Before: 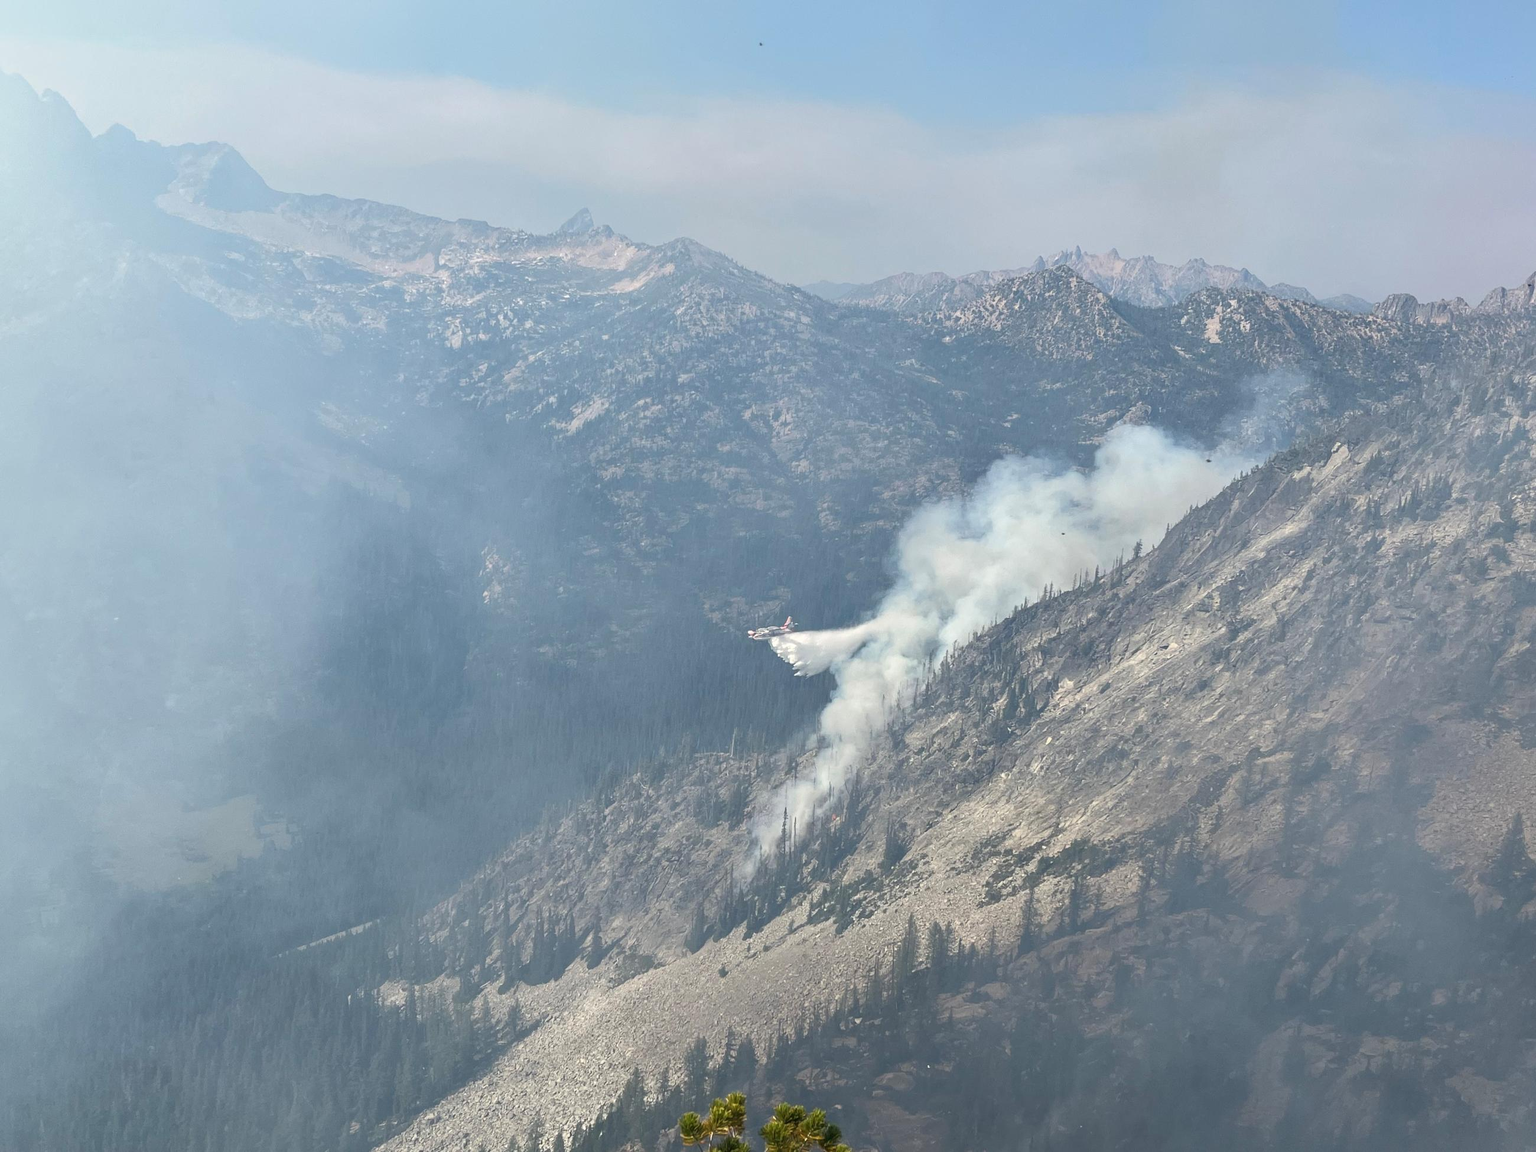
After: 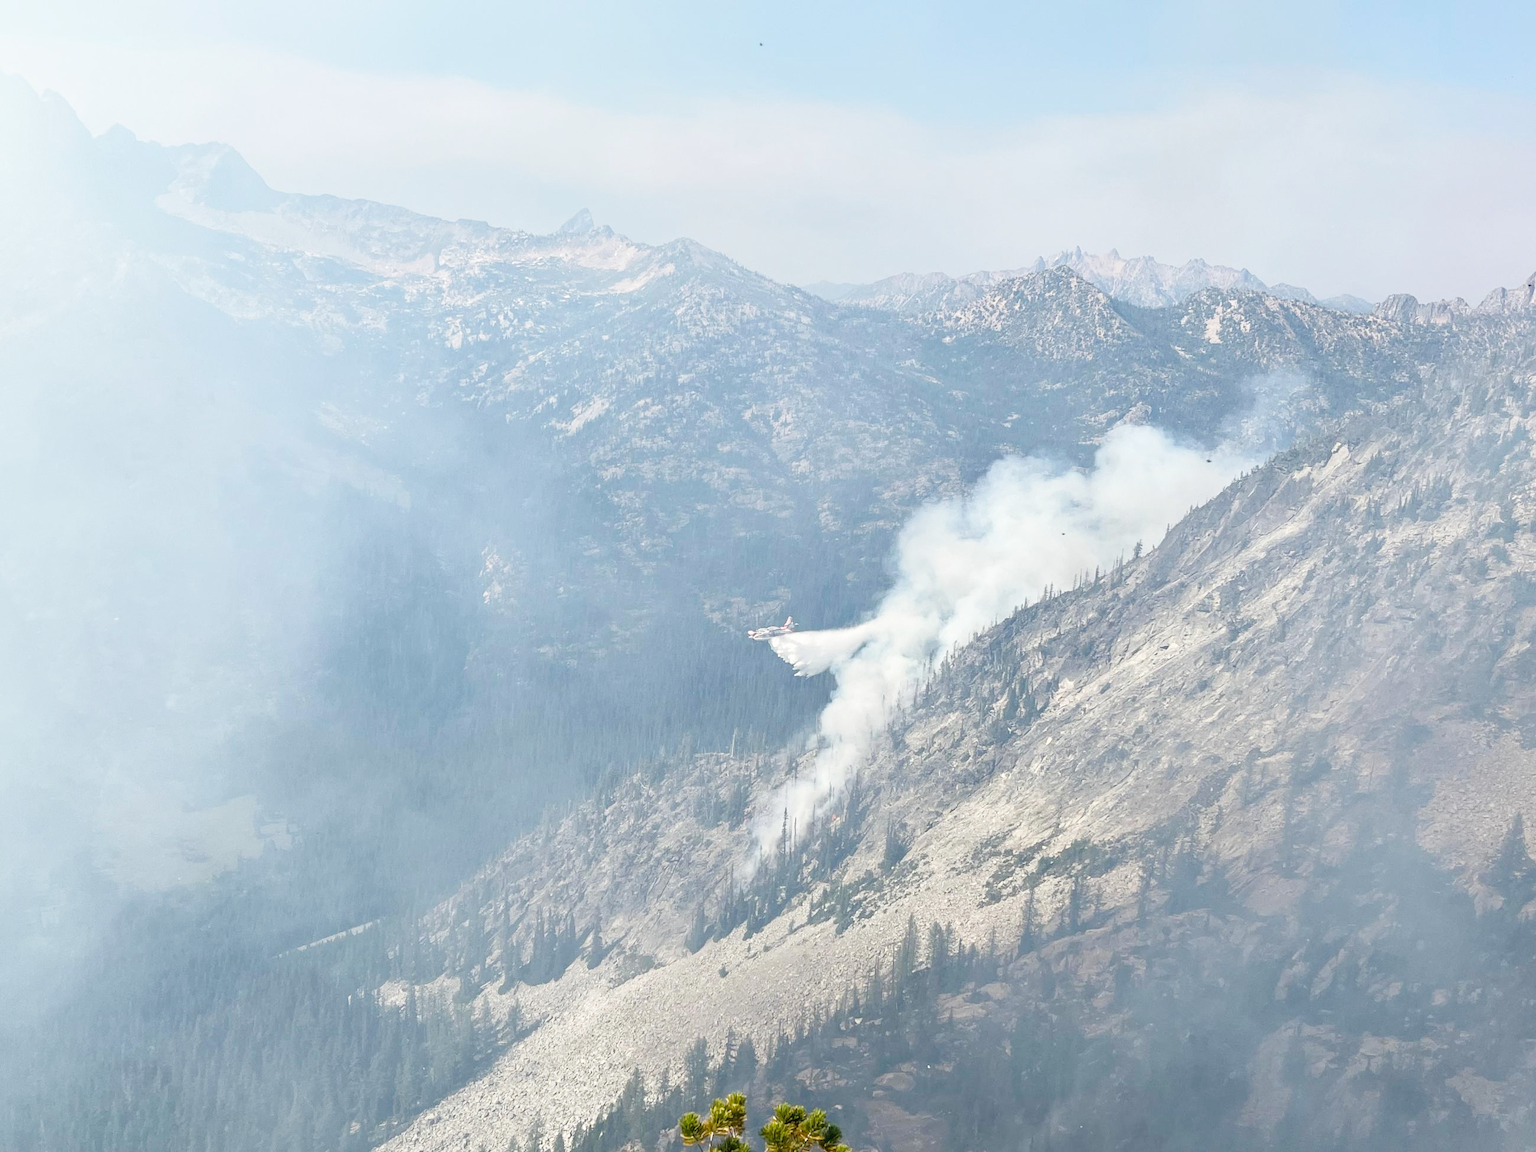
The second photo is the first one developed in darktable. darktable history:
exposure: exposure -0.157 EV, compensate highlight preservation false
base curve: curves: ch0 [(0, 0) (0.008, 0.007) (0.022, 0.029) (0.048, 0.089) (0.092, 0.197) (0.191, 0.399) (0.275, 0.534) (0.357, 0.65) (0.477, 0.78) (0.542, 0.833) (0.799, 0.973) (1, 1)], preserve colors none
